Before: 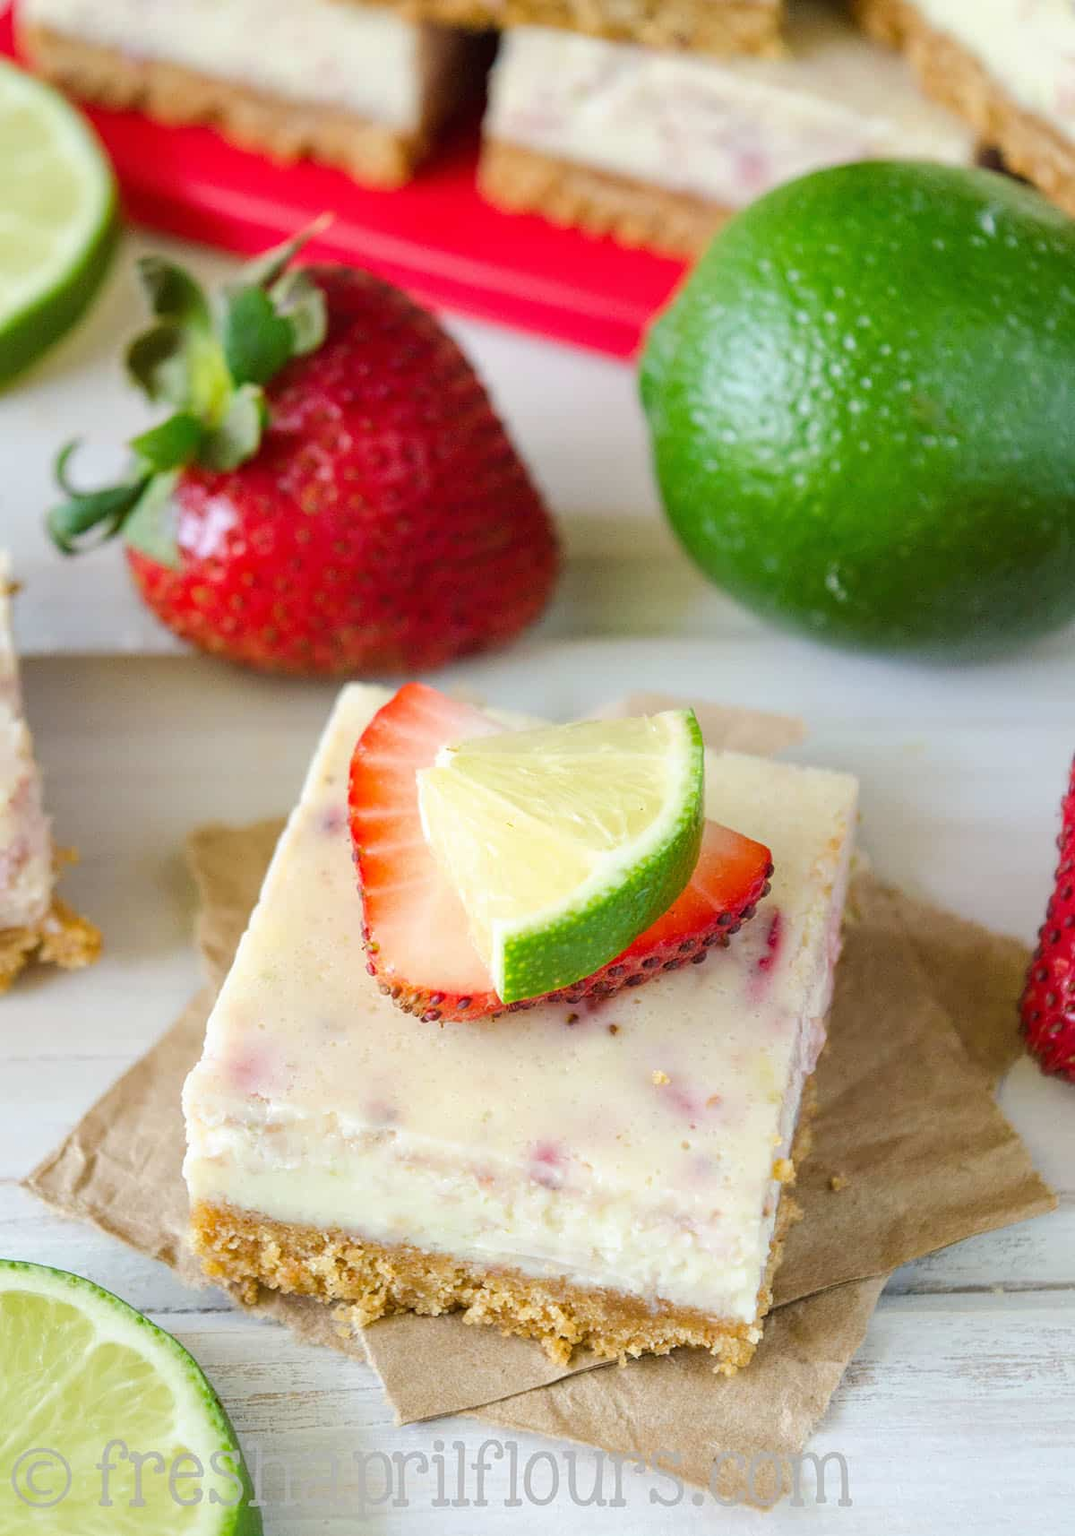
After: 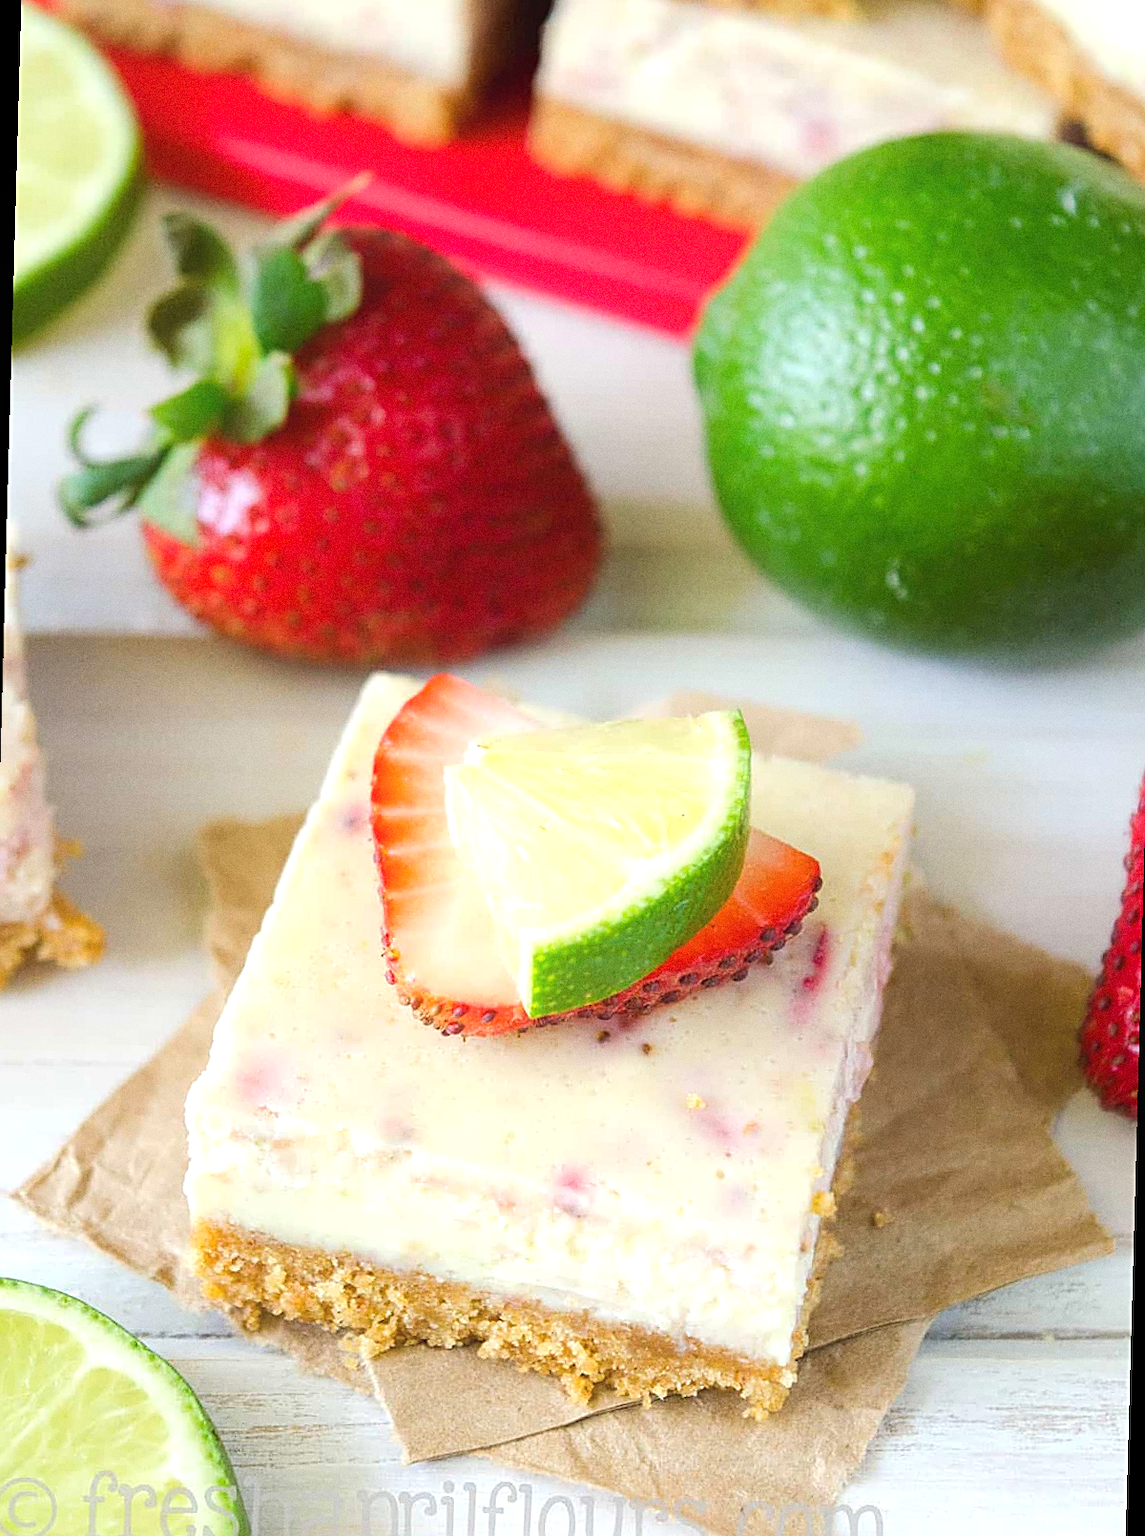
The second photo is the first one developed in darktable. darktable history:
exposure: exposure 0.3 EV, compensate highlight preservation false
sharpen: on, module defaults
contrast equalizer: y [[0.46, 0.454, 0.451, 0.451, 0.455, 0.46], [0.5 ×6], [0.5 ×6], [0 ×6], [0 ×6]]
grain: coarseness 0.47 ISO
color balance rgb: shadows lift › luminance -10%, highlights gain › luminance 10%, saturation formula JzAzBz (2021)
rotate and perspective: rotation 1.57°, crop left 0.018, crop right 0.982, crop top 0.039, crop bottom 0.961
